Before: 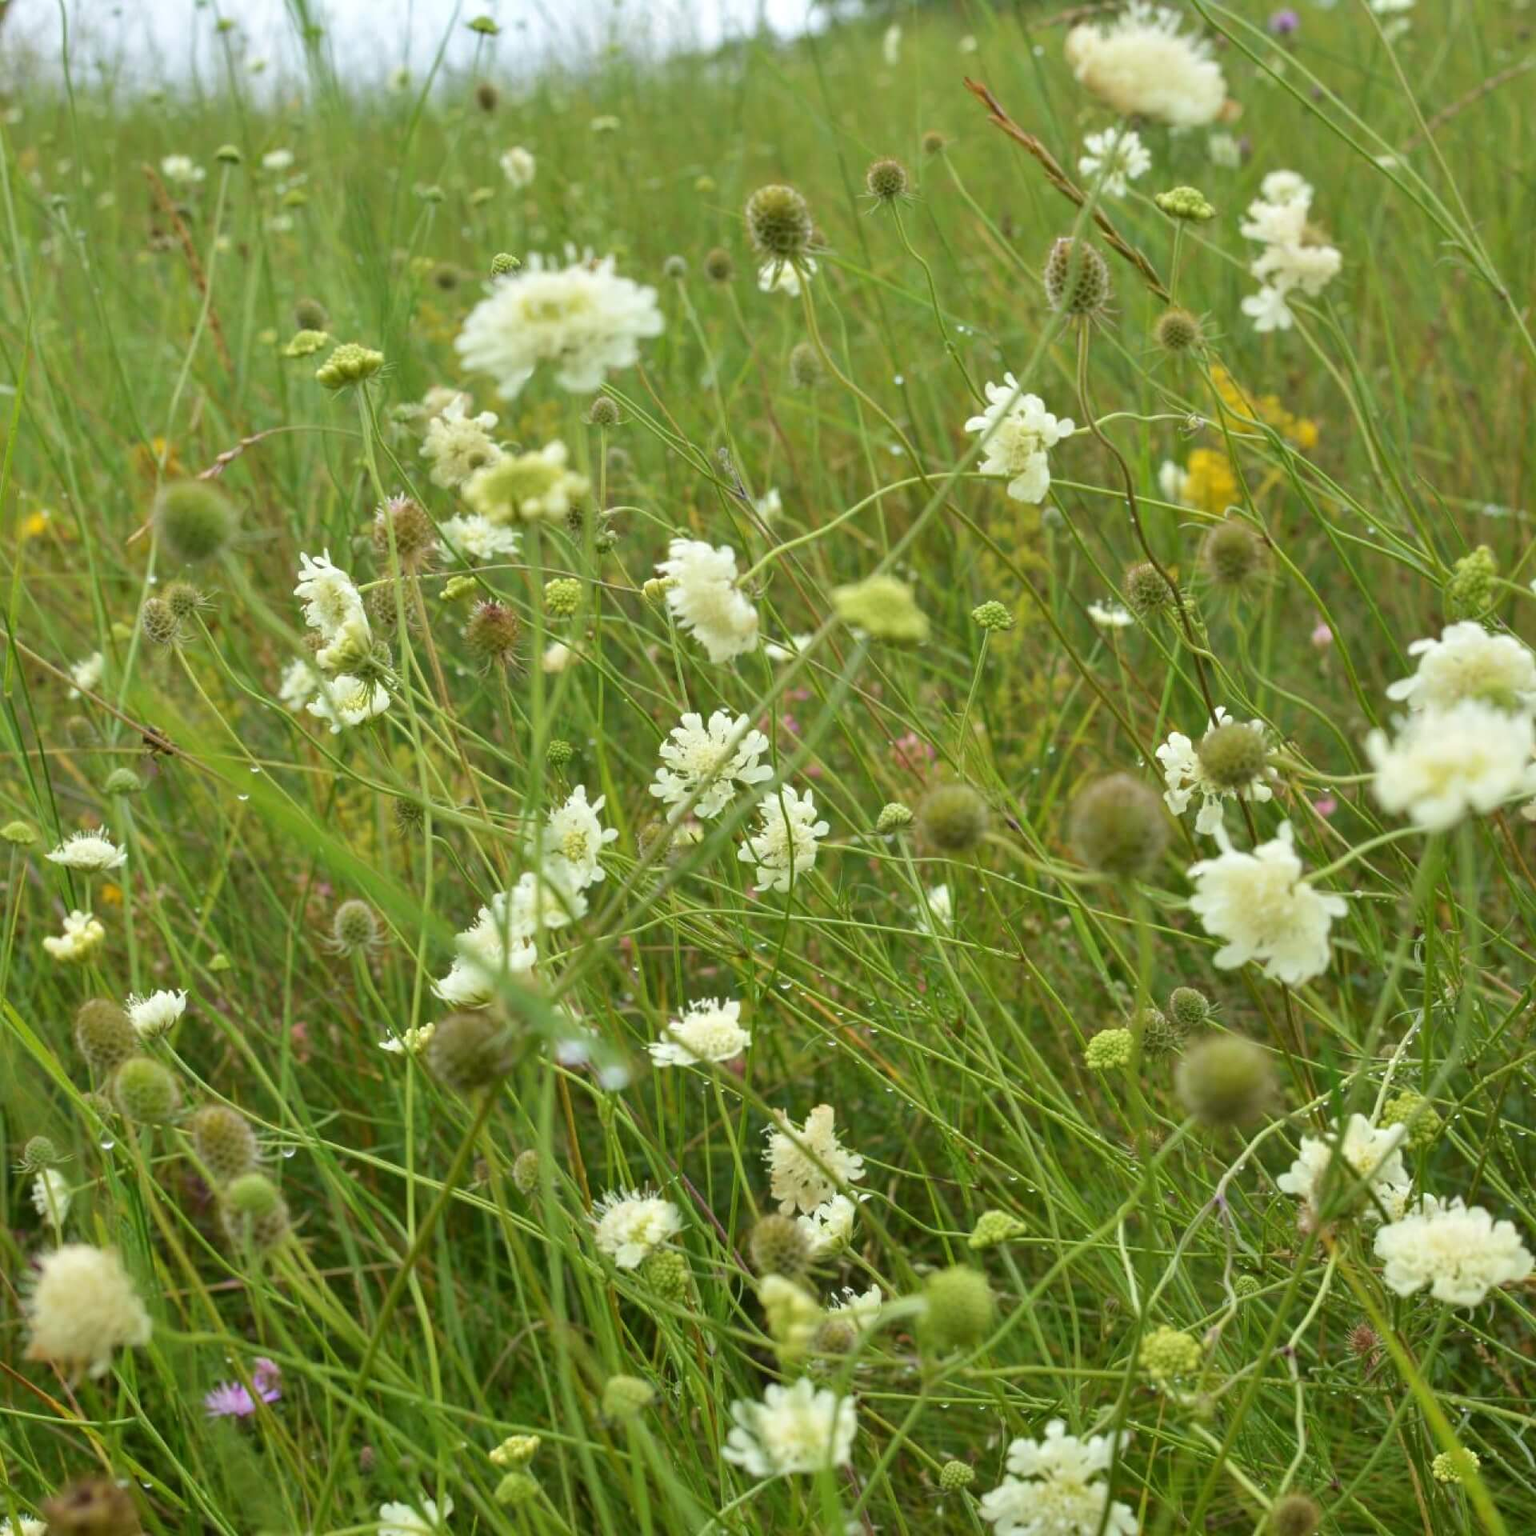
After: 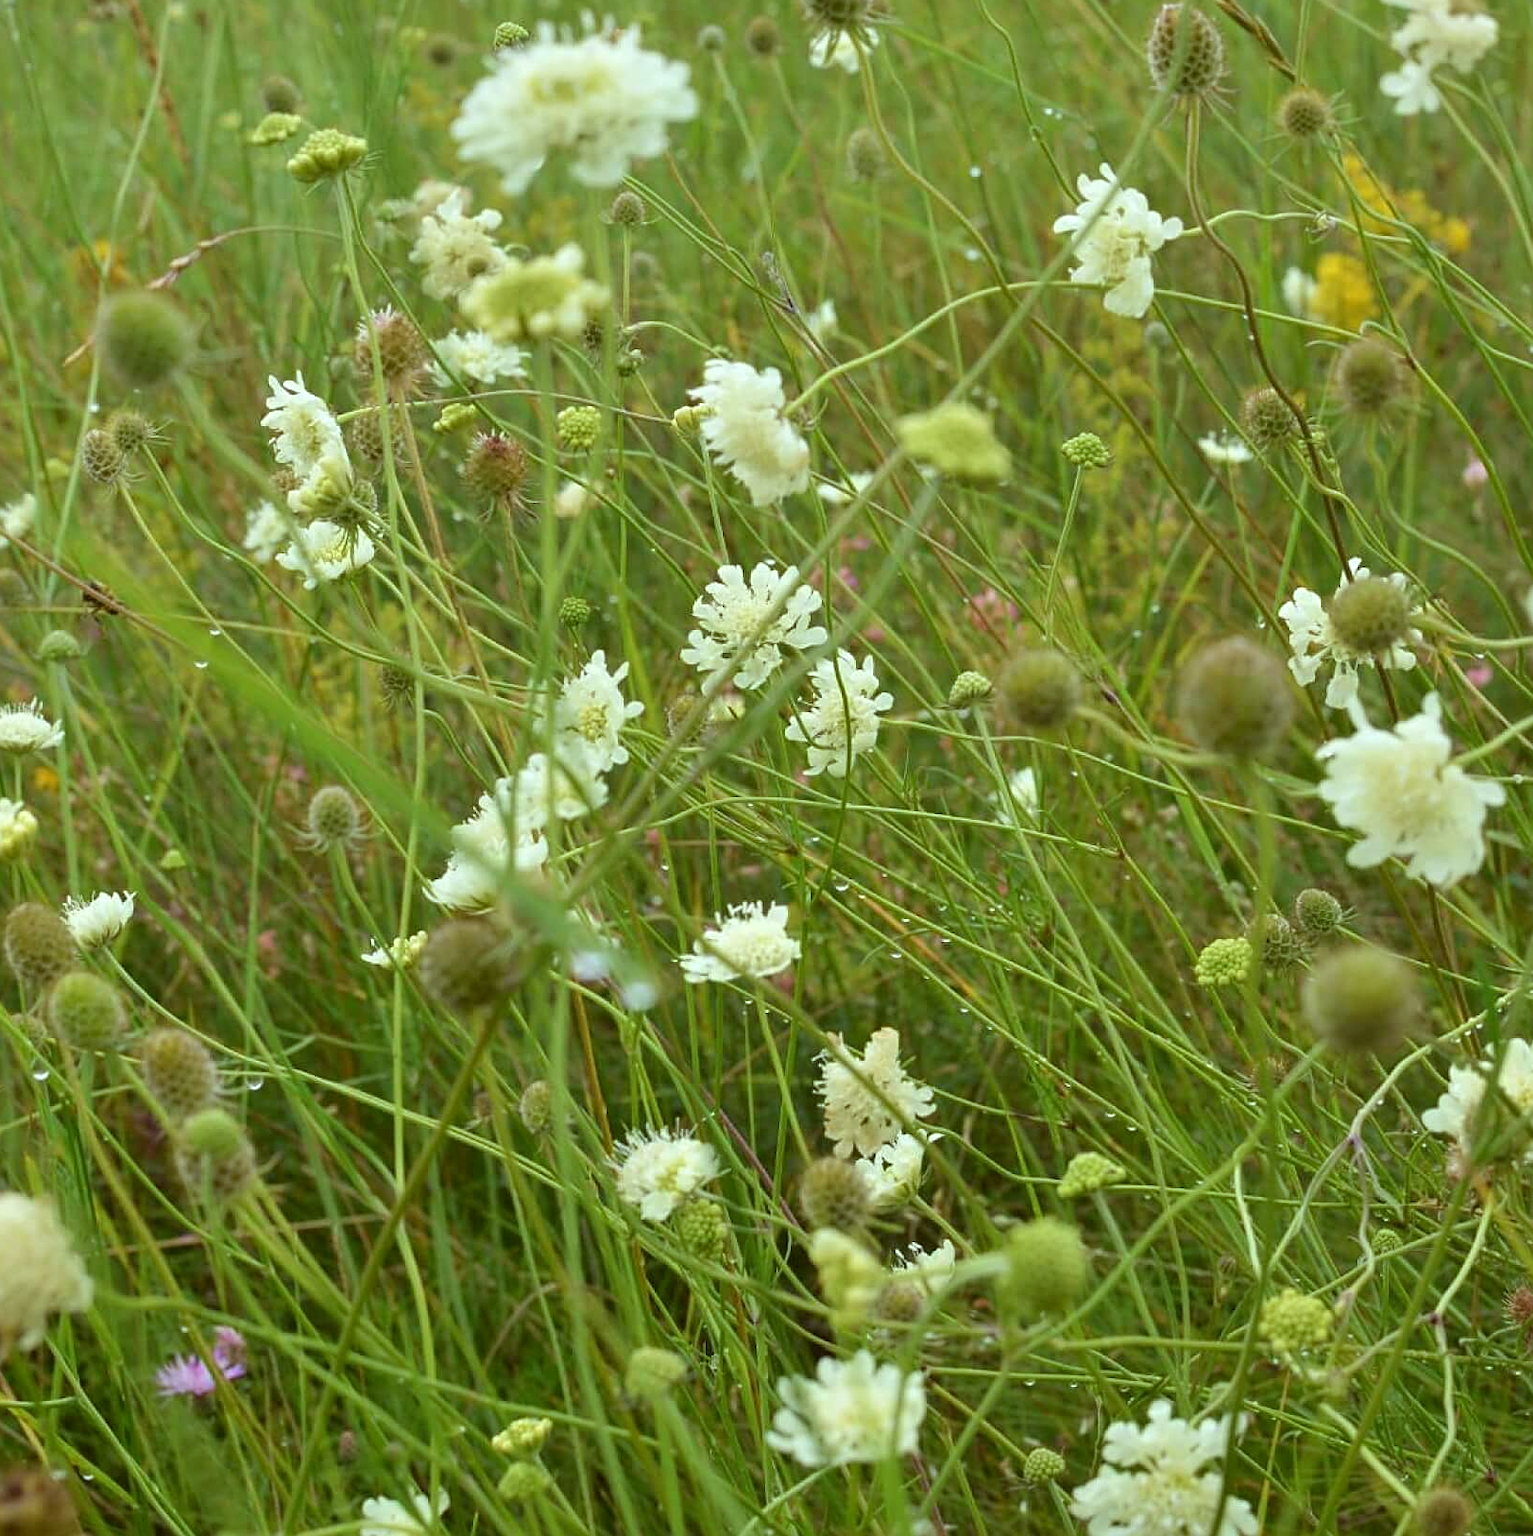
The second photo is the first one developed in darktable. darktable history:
sharpen: on, module defaults
color correction: highlights a* -5.09, highlights b* -3.74, shadows a* 3.93, shadows b* 4.37
crop and rotate: left 4.782%, top 15.295%, right 10.64%
